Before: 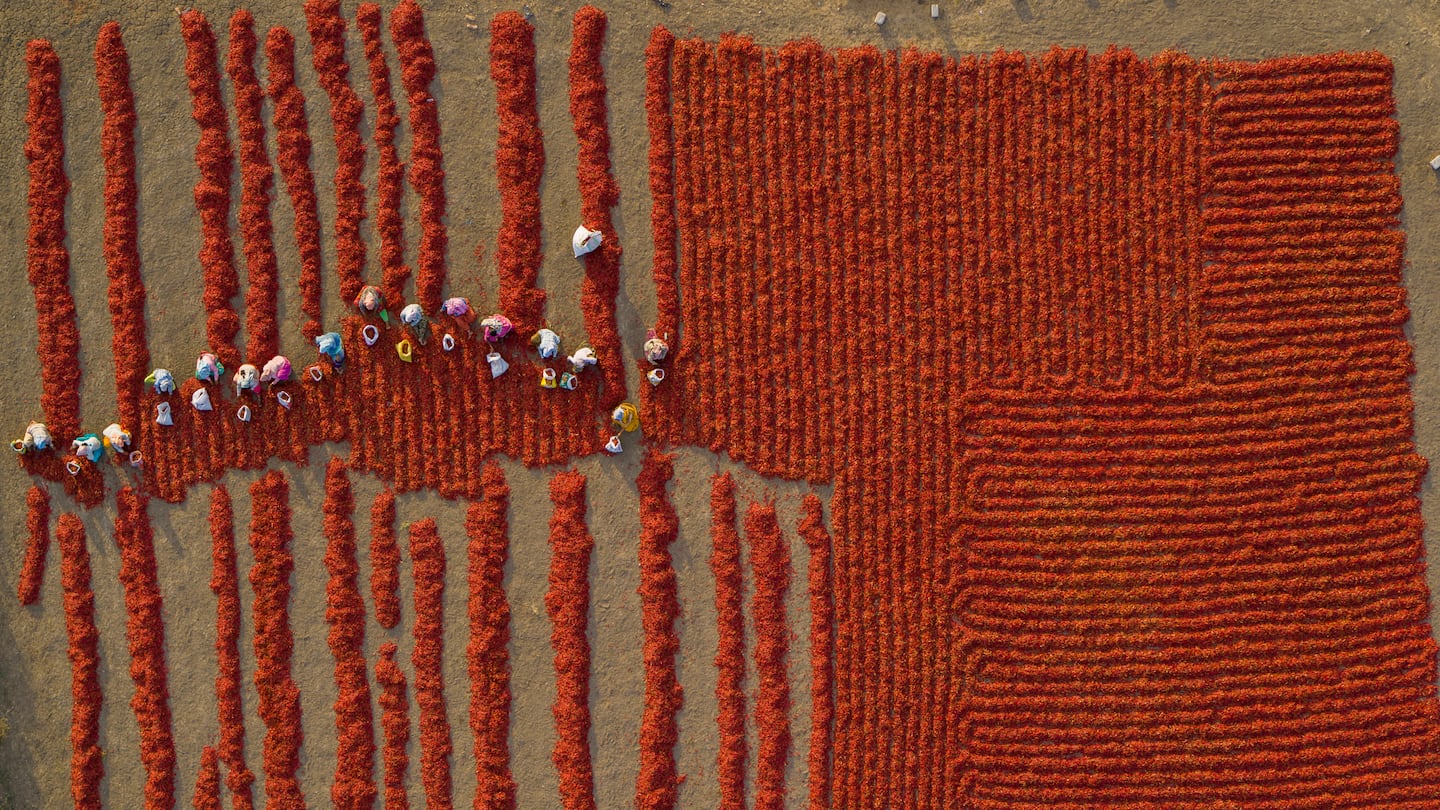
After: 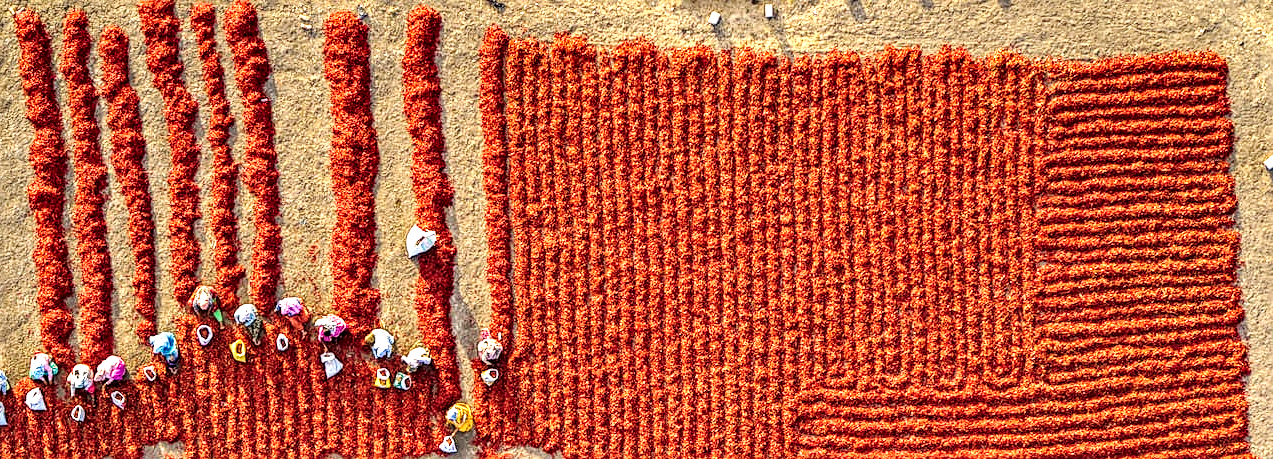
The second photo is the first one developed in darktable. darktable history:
haze removal: strength 0.295, distance 0.253, compatibility mode true
crop and rotate: left 11.577%, bottom 43.332%
sharpen: on, module defaults
base curve: curves: ch0 [(0, 0) (0.026, 0.03) (0.109, 0.232) (0.351, 0.748) (0.669, 0.968) (1, 1)], preserve colors none
local contrast: highlights 17%, detail 185%
exposure: exposure -0.111 EV, compensate exposure bias true, compensate highlight preservation false
contrast brightness saturation: contrast 0.138, brightness 0.21
